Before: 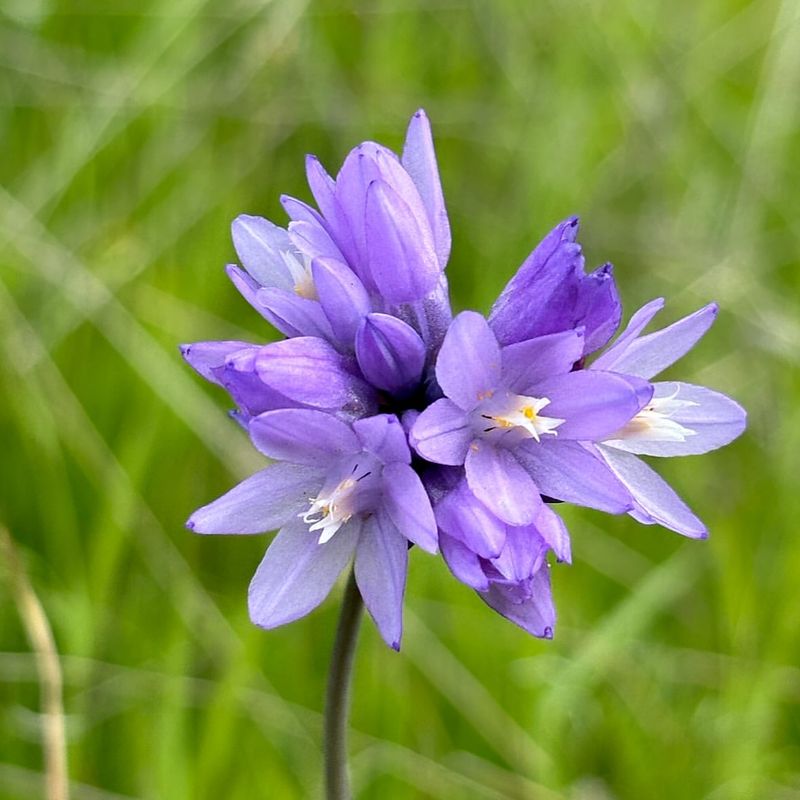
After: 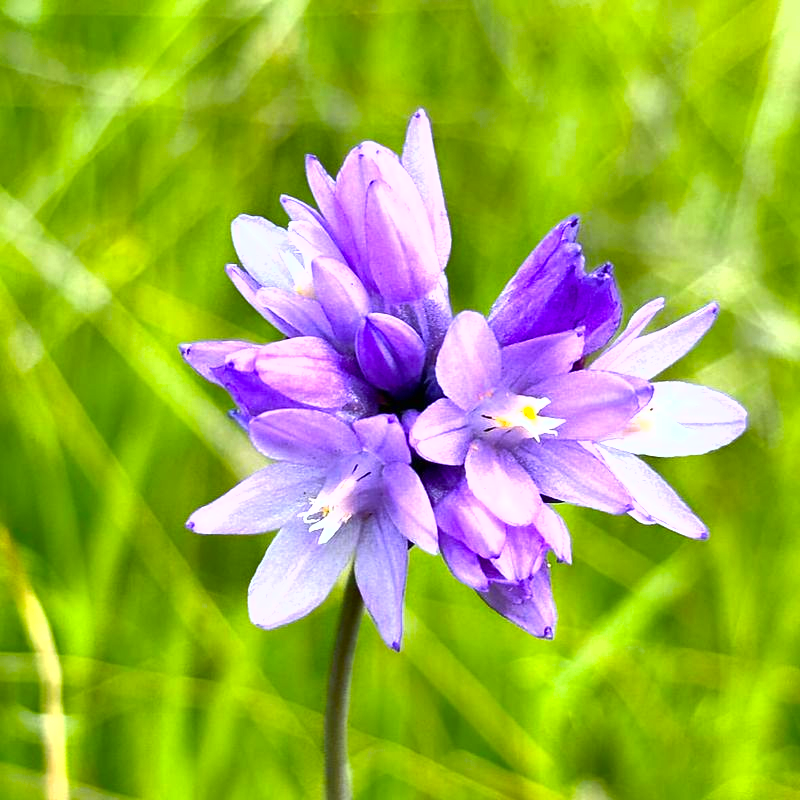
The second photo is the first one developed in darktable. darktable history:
exposure: black level correction 0, exposure 1.1 EV, compensate exposure bias true, compensate highlight preservation false
color balance rgb: perceptual saturation grading › global saturation 30%, global vibrance 20%
shadows and highlights: highlights color adjustment 0%, low approximation 0.01, soften with gaussian
white balance: red 0.982, blue 1.018
